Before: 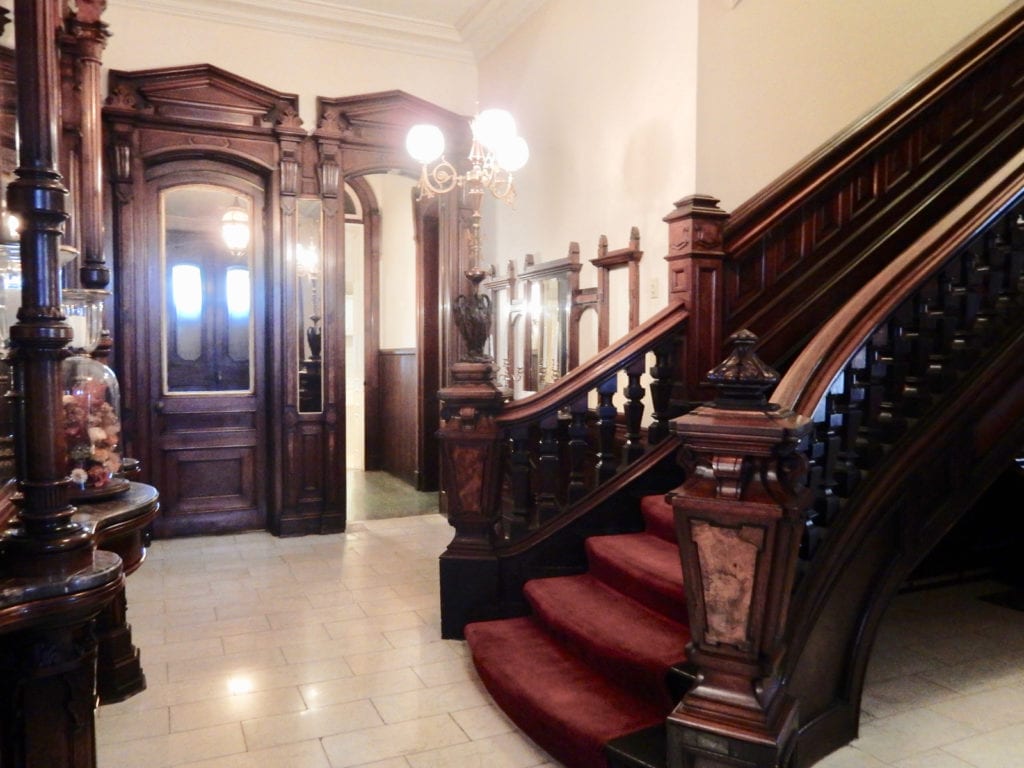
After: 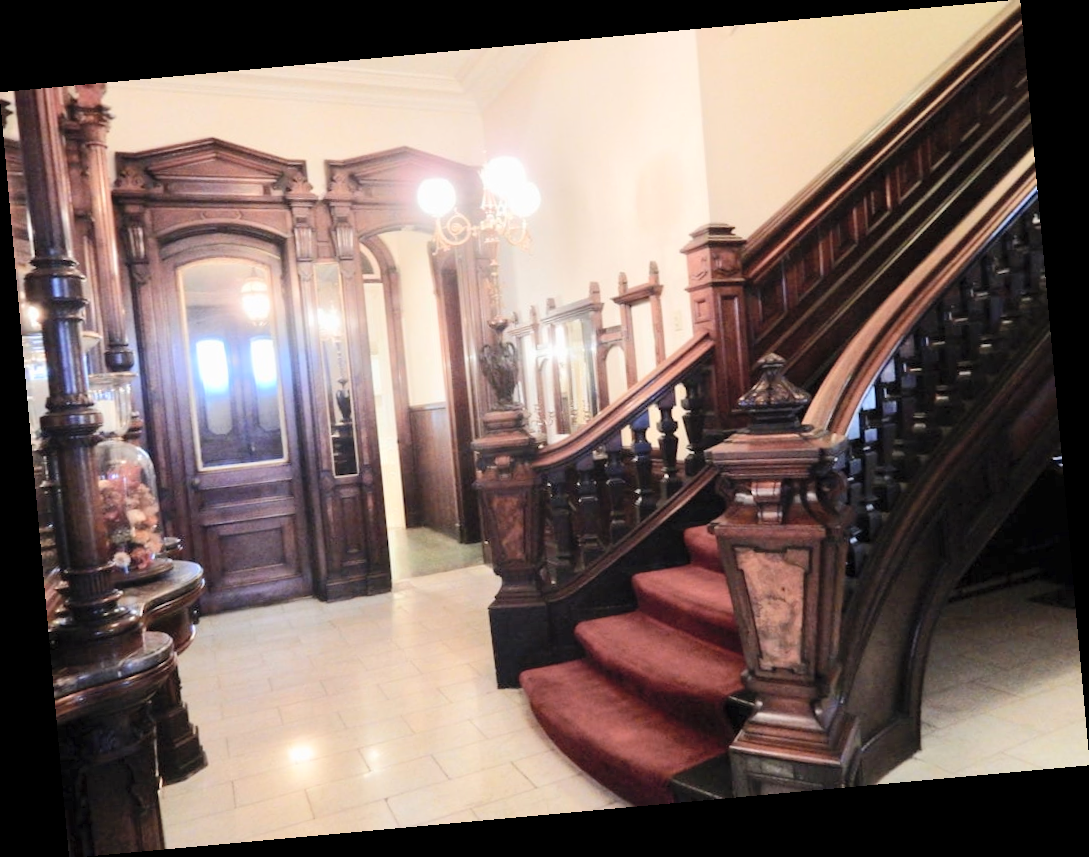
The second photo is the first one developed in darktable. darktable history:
global tonemap: drago (0.7, 100)
rotate and perspective: rotation -5.2°, automatic cropping off
